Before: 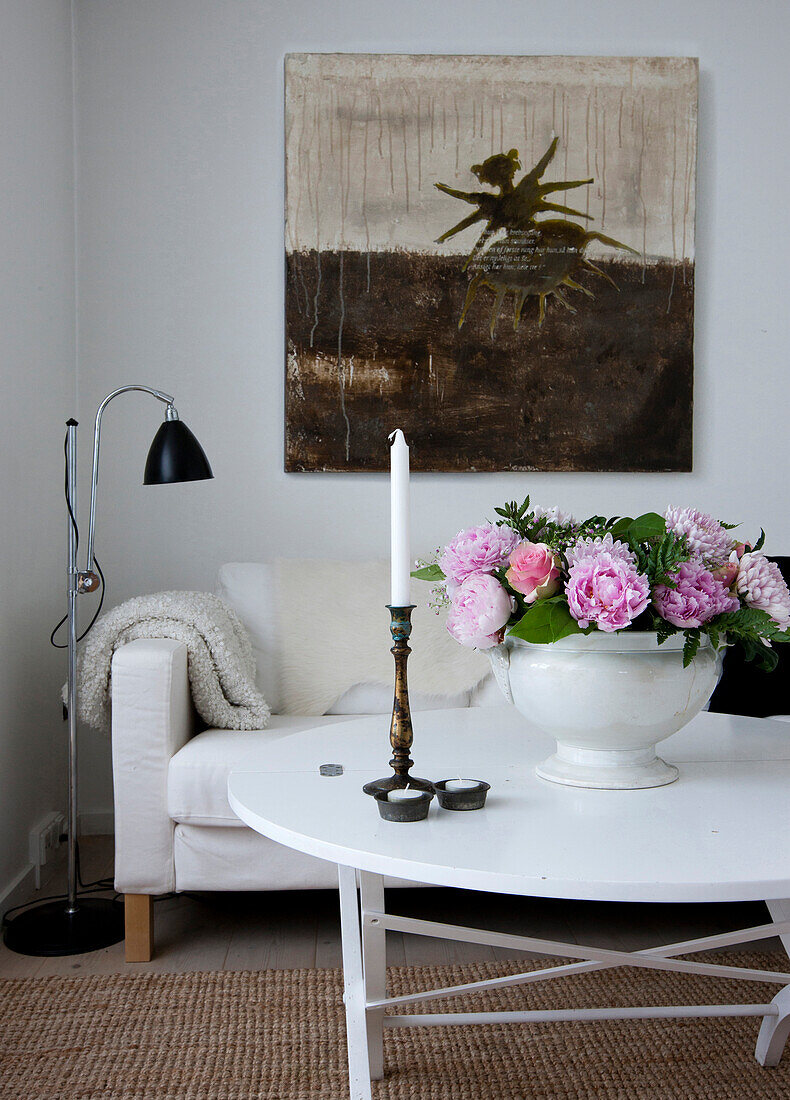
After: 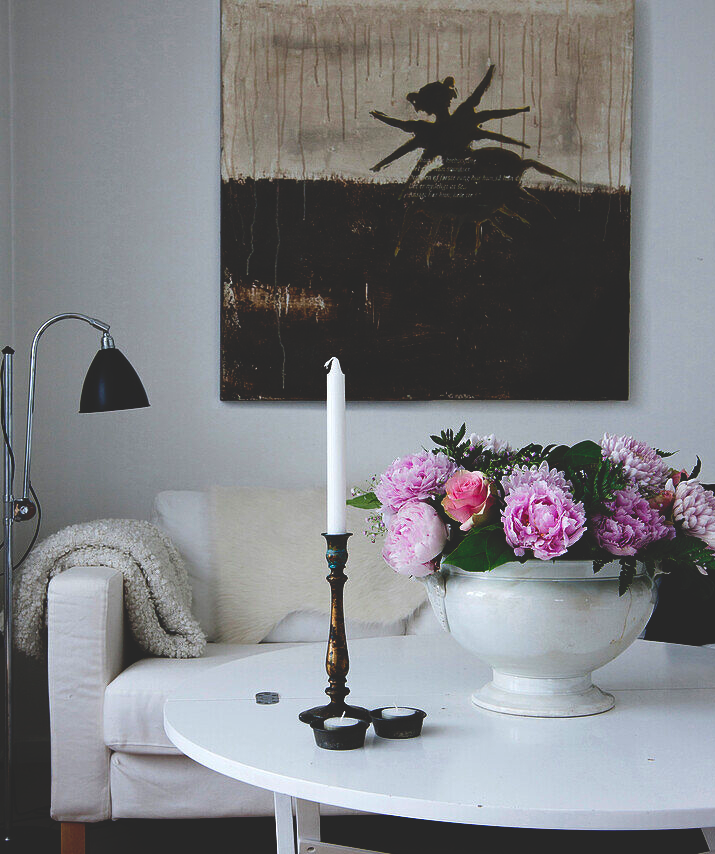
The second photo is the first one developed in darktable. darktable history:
base curve: curves: ch0 [(0, 0.02) (0.083, 0.036) (1, 1)], preserve colors none
crop: left 8.155%, top 6.611%, bottom 15.385%
